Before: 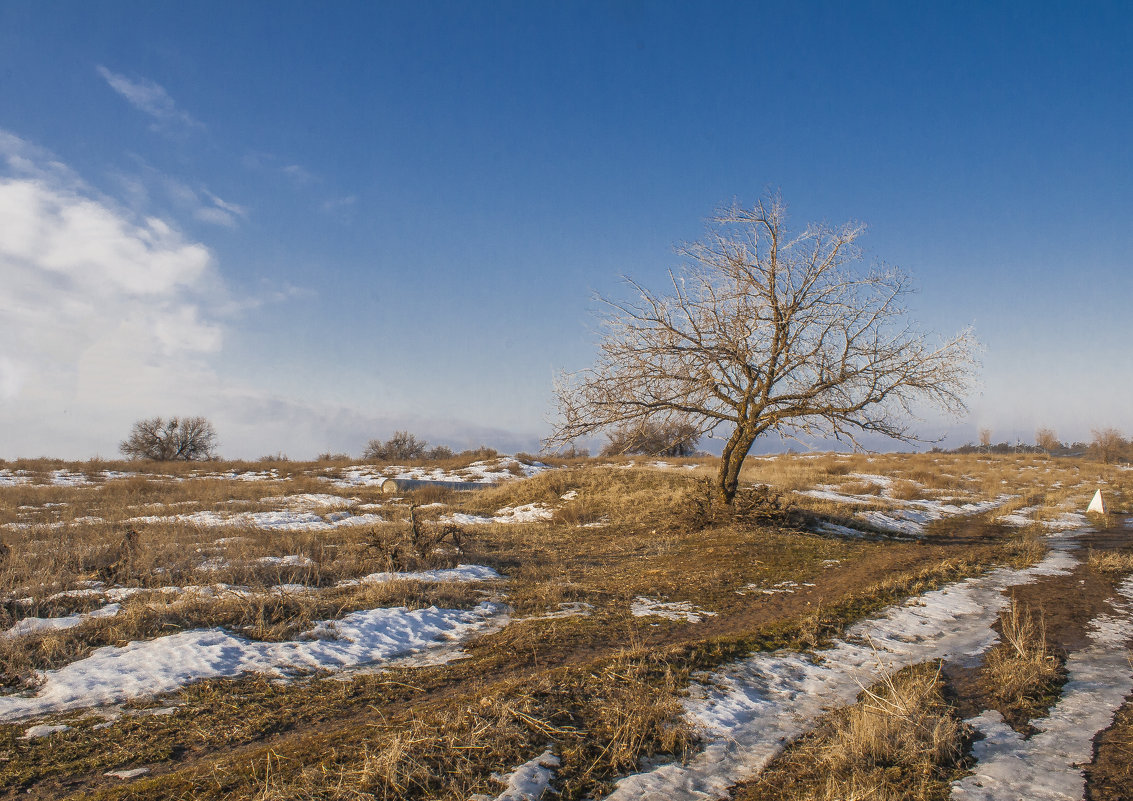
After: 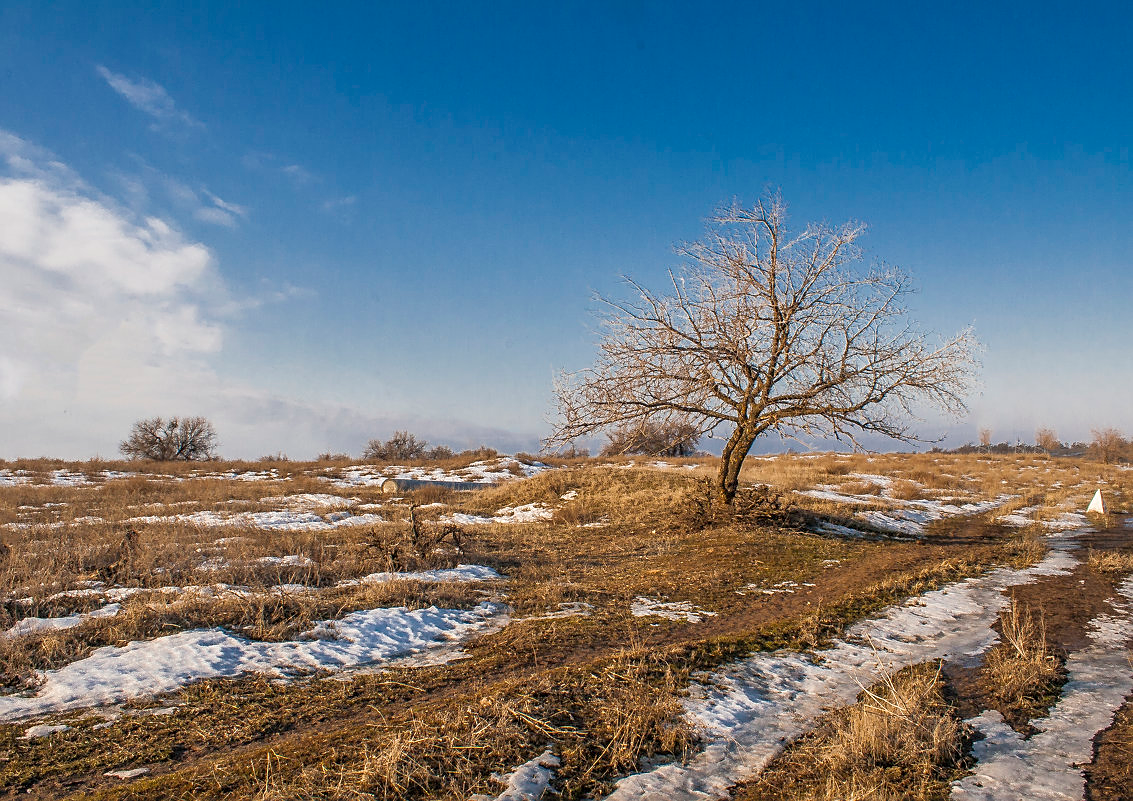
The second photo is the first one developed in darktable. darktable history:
contrast equalizer: octaves 7, y [[0.514, 0.573, 0.581, 0.508, 0.5, 0.5], [0.5 ×6], [0.5 ×6], [0 ×6], [0 ×6]], mix 0.166
sharpen: on, module defaults
